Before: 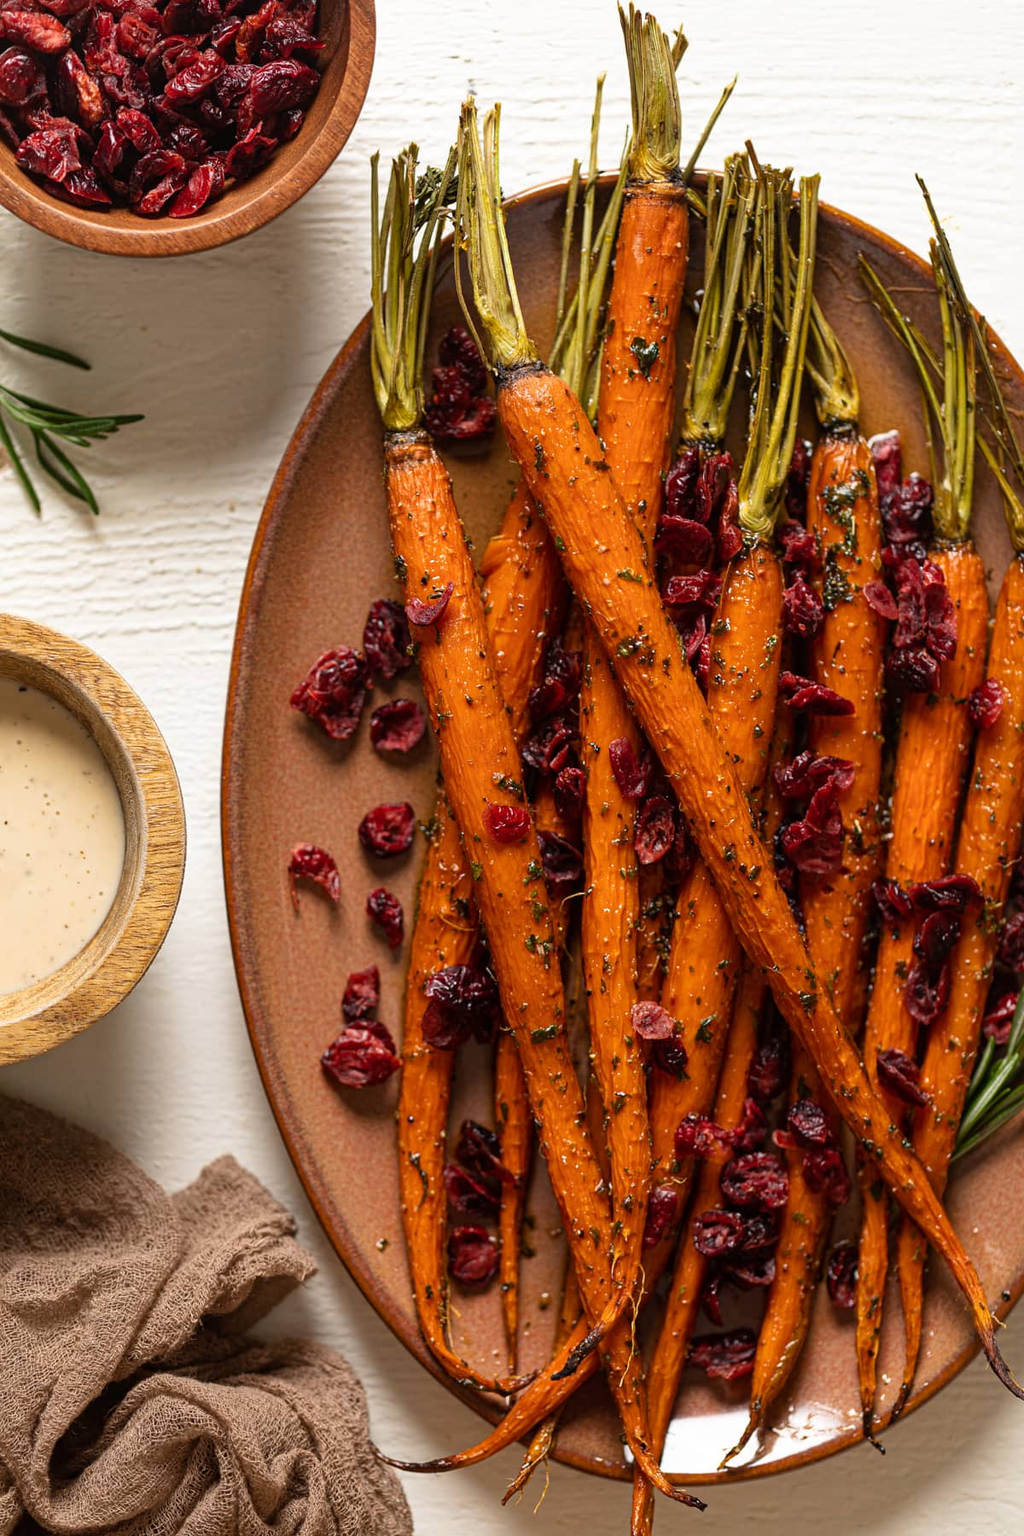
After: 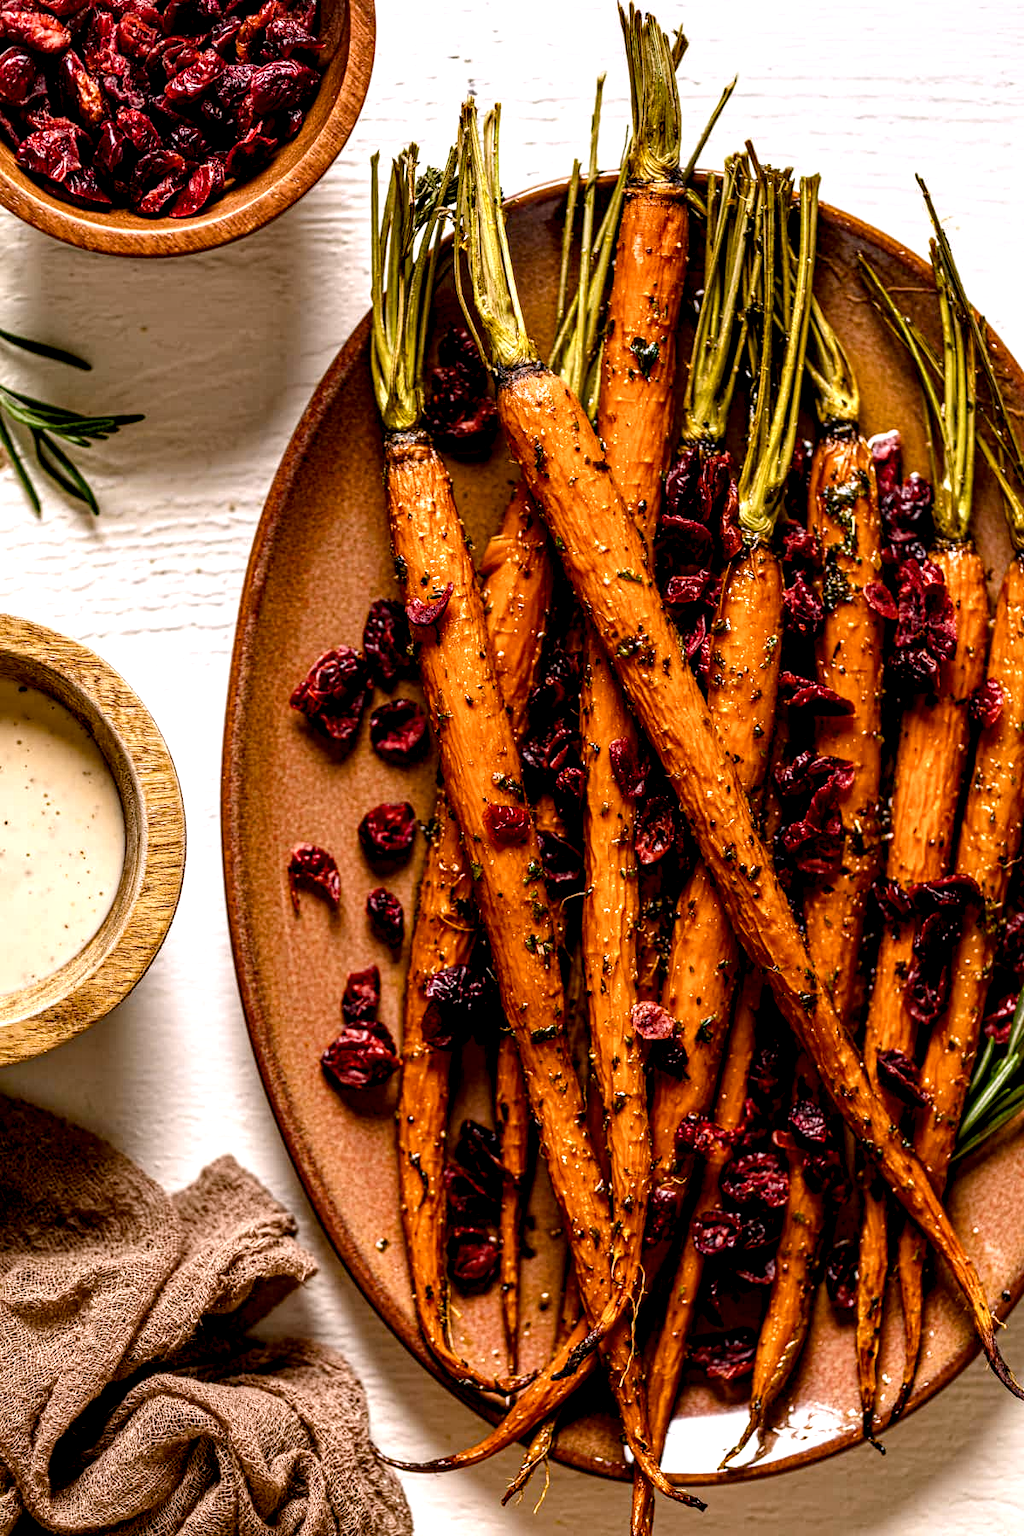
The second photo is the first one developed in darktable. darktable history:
local contrast: detail 205%
color balance rgb: shadows lift › hue 87.4°, highlights gain › chroma 1.485%, highlights gain › hue 311.61°, perceptual saturation grading › global saturation 20%, perceptual saturation grading › highlights -25.682%, perceptual saturation grading › shadows 49.607%, global vibrance 20%
tone equalizer: edges refinement/feathering 500, mask exposure compensation -1.57 EV, preserve details no
